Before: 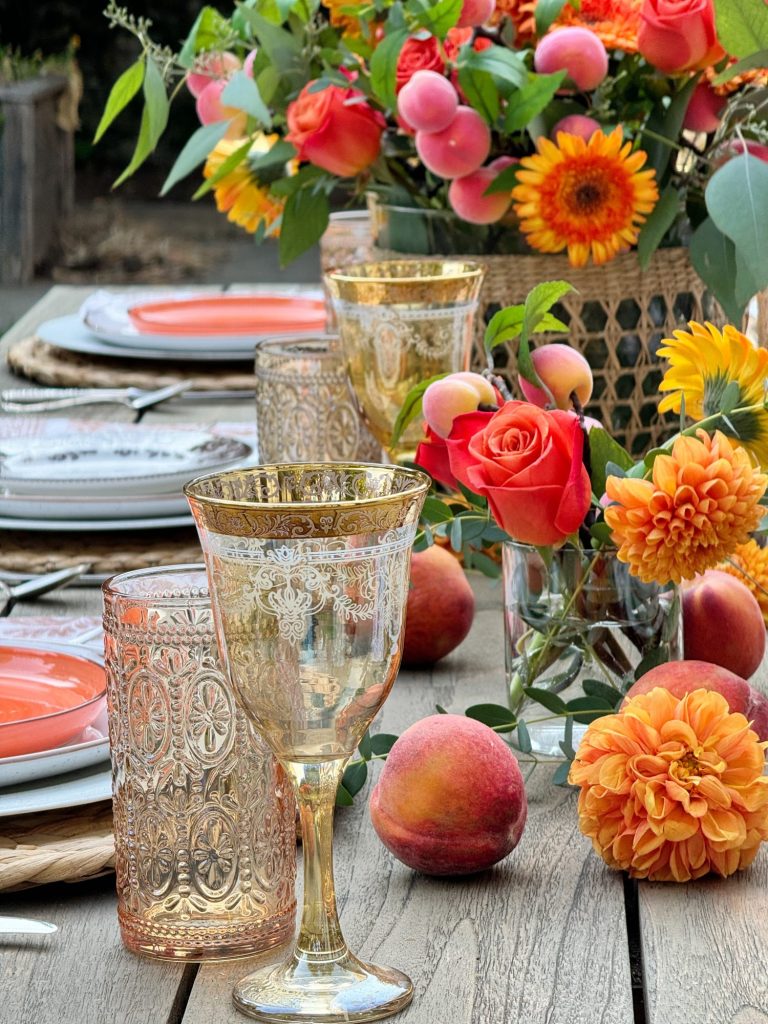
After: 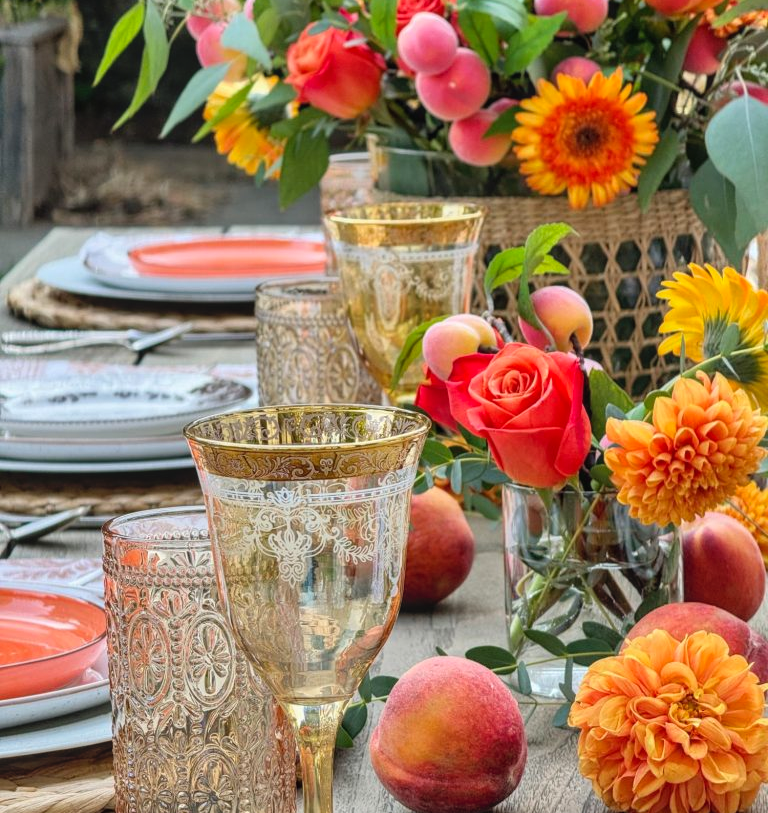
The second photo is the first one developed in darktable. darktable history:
local contrast: on, module defaults
shadows and highlights: shadows 20.91, highlights -35.45, soften with gaussian
crop and rotate: top 5.667%, bottom 14.937%
contrast brightness saturation: contrast -0.1, brightness 0.05, saturation 0.08
